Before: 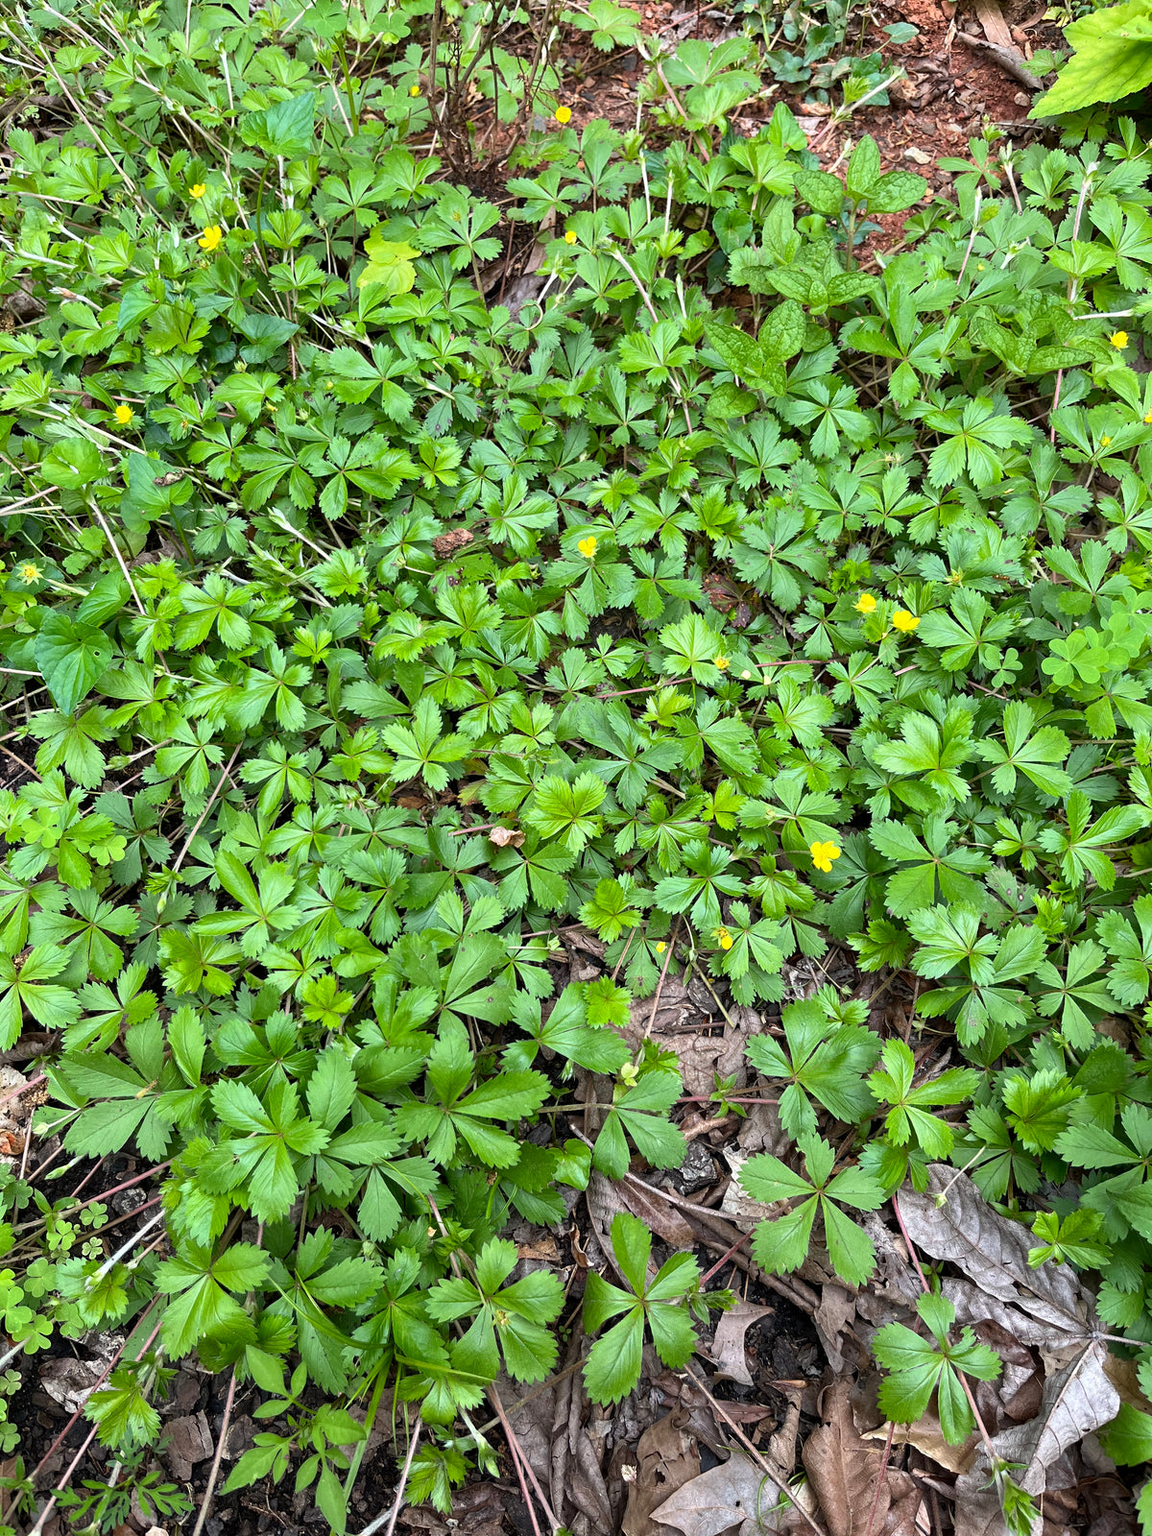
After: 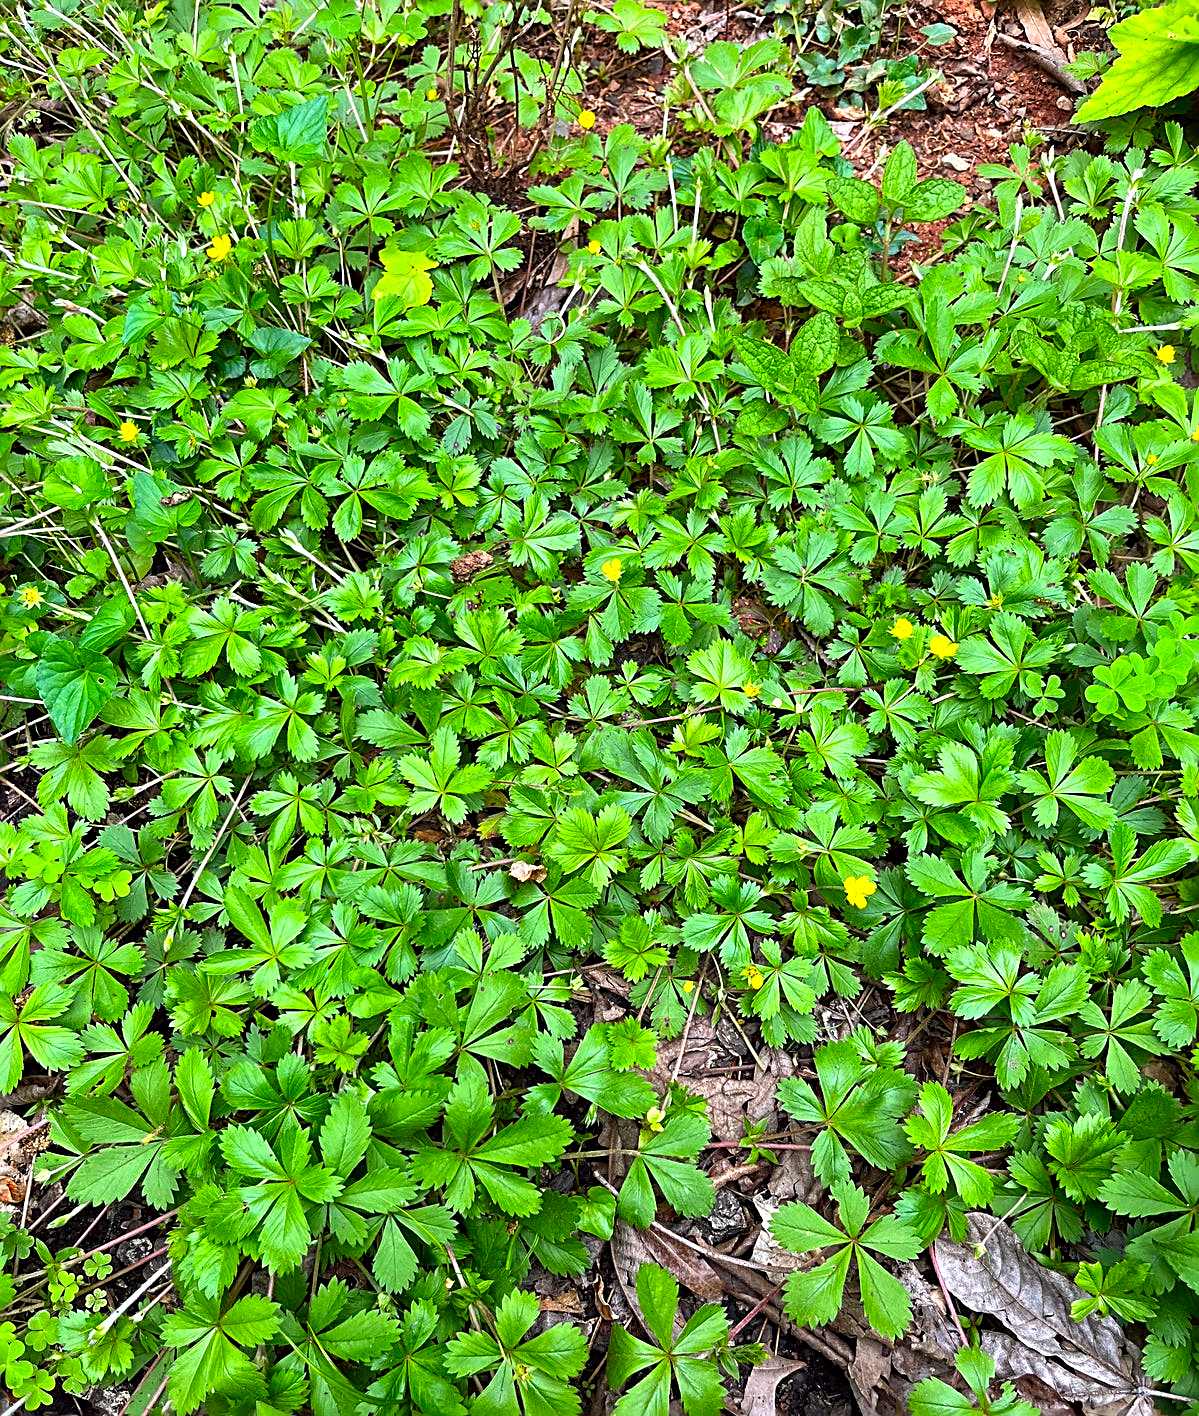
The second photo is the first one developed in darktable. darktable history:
crop and rotate: top 0%, bottom 11.49%
sharpen: radius 2.543, amount 0.636
color balance: lift [1, 1.001, 0.999, 1.001], gamma [1, 1.004, 1.007, 0.993], gain [1, 0.991, 0.987, 1.013], contrast 10%, output saturation 120%
